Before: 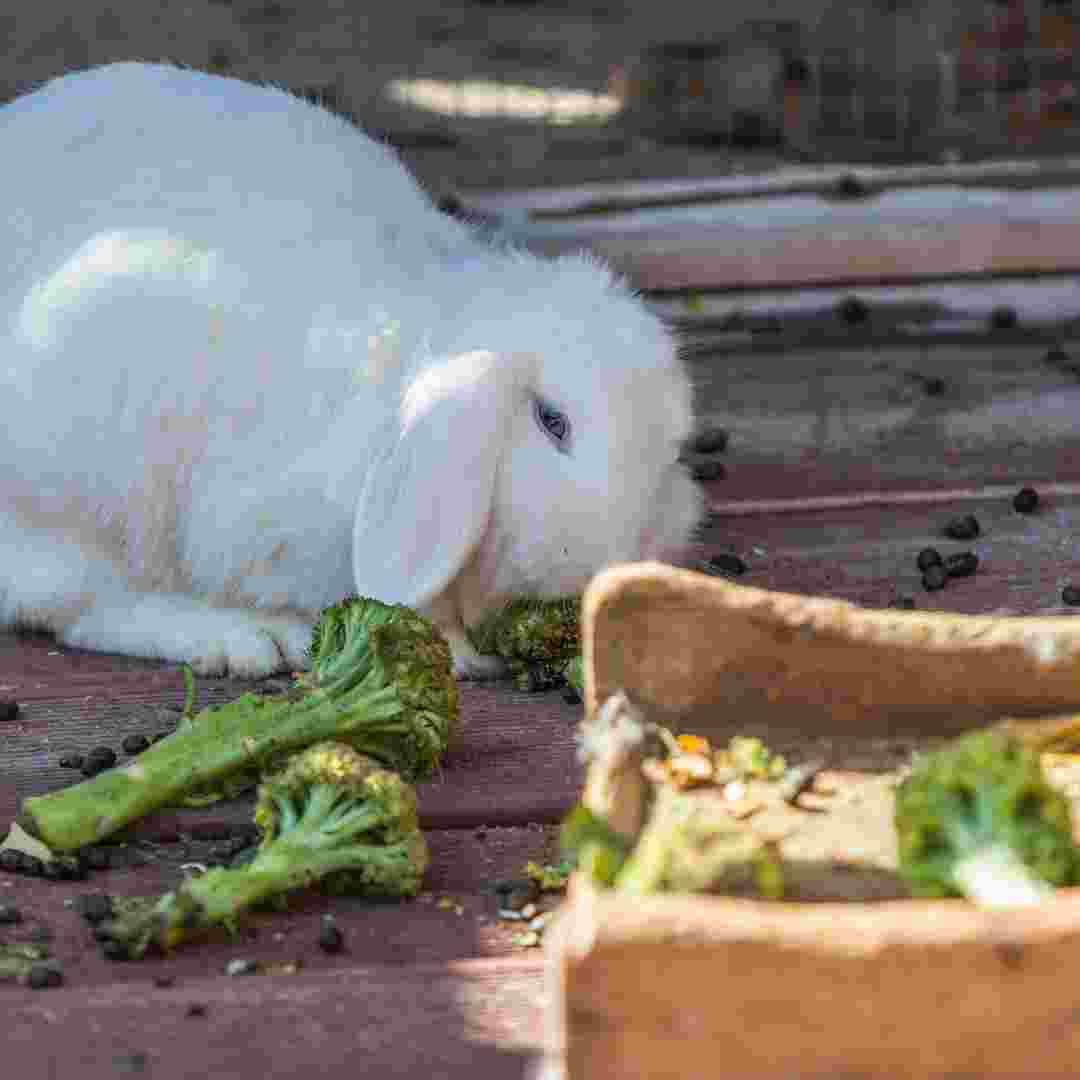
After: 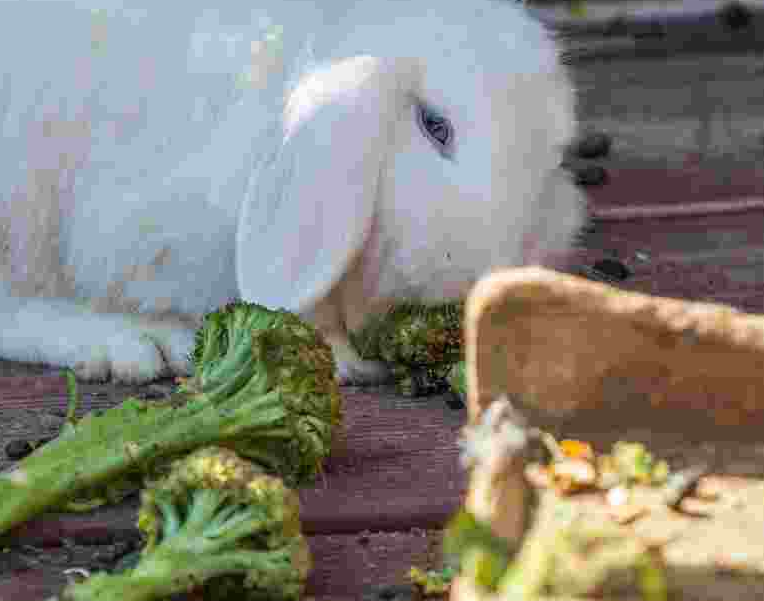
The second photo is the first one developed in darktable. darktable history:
crop: left 10.895%, top 27.393%, right 18.278%, bottom 16.951%
